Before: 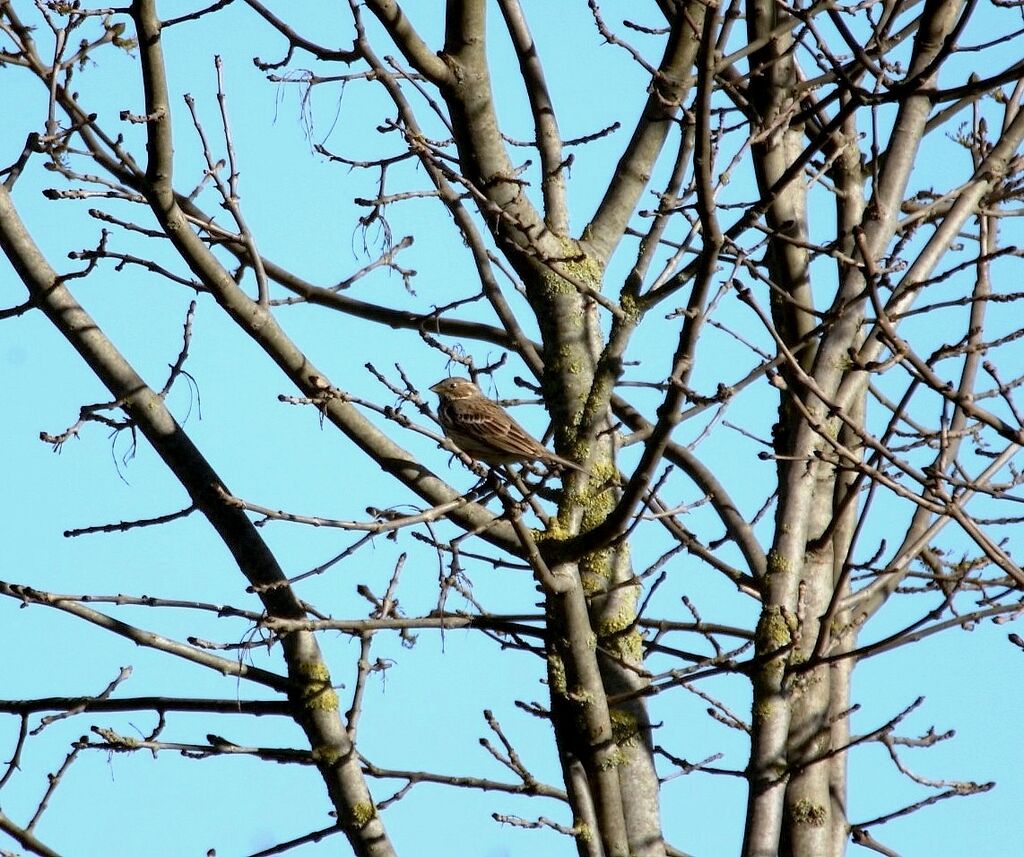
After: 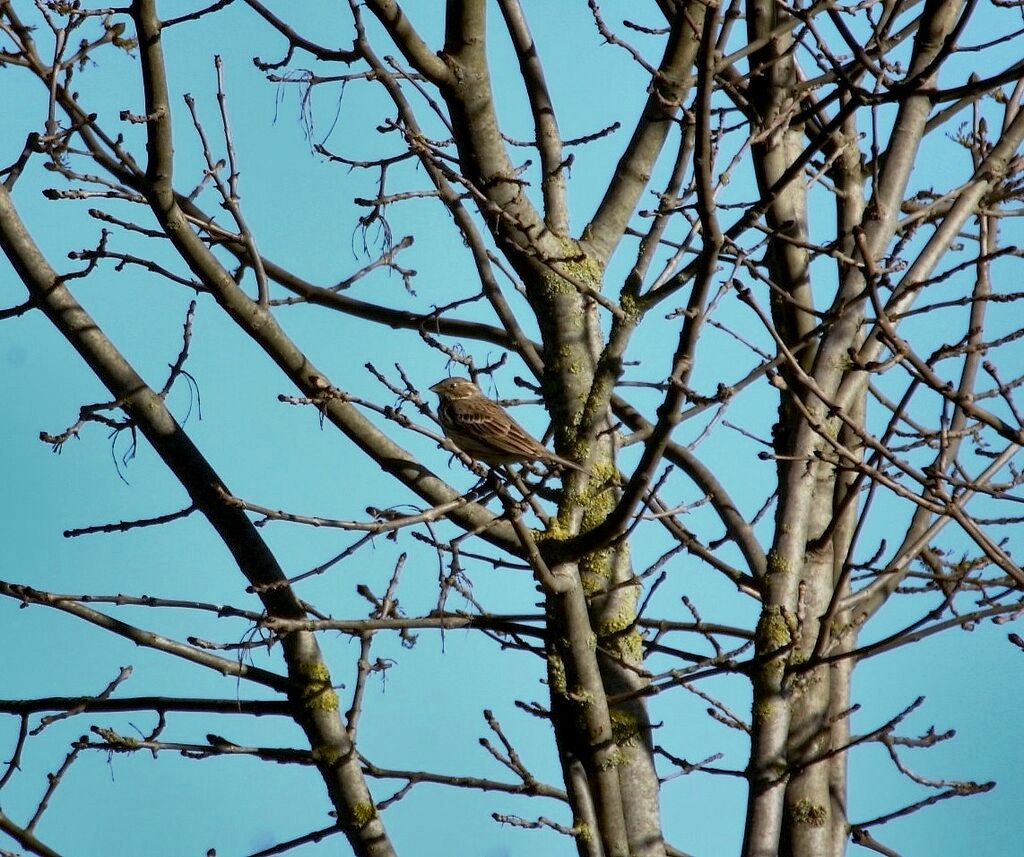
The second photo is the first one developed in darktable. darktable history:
shadows and highlights: shadows 79.17, white point adjustment -8.9, highlights -61.3, soften with gaussian
